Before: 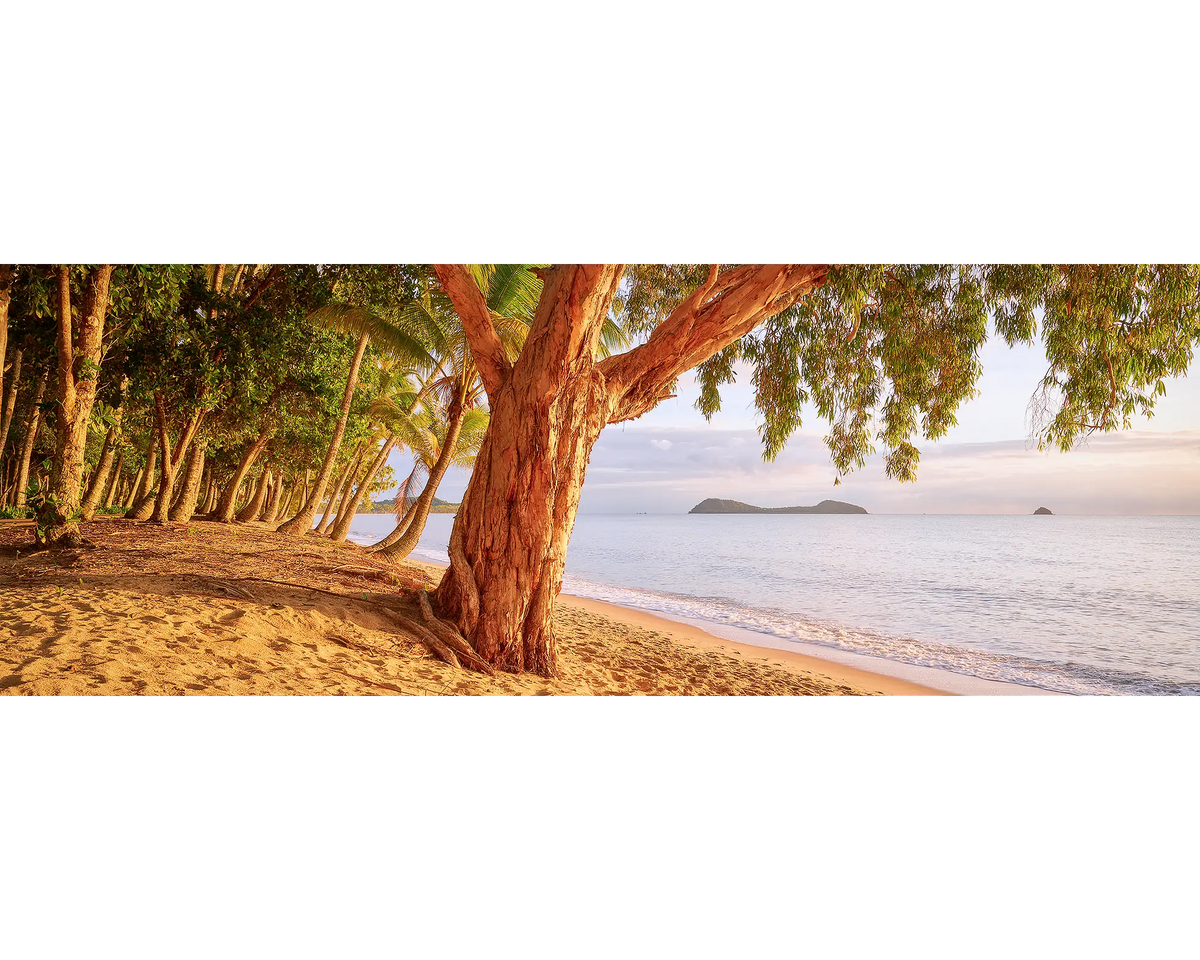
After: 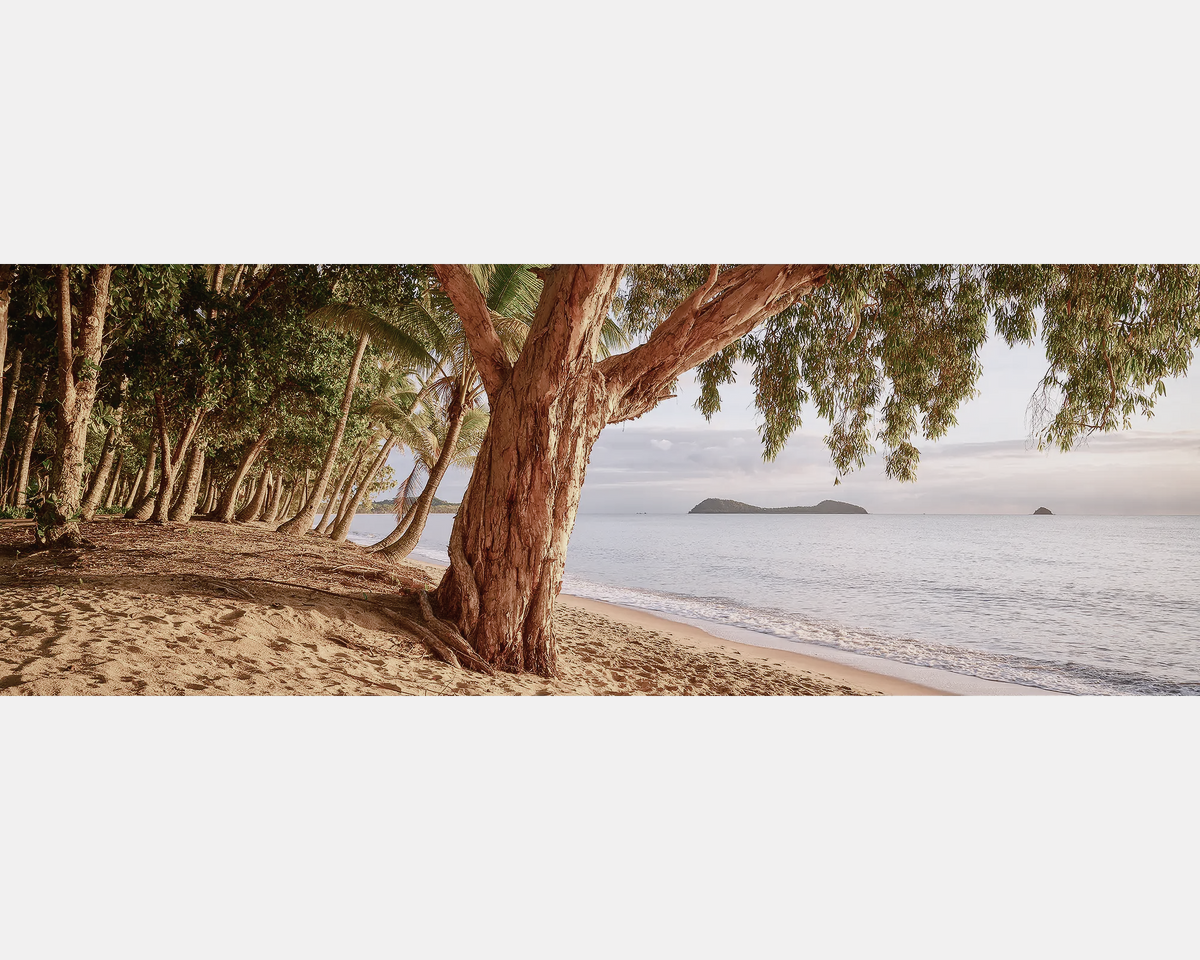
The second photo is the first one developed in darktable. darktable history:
color balance rgb: shadows lift › luminance -10%, shadows lift › chroma 1%, shadows lift › hue 113°, power › luminance -15%, highlights gain › chroma 0.2%, highlights gain › hue 333°, global offset › luminance 0.5%, perceptual saturation grading › global saturation 20%, perceptual saturation grading › highlights -50%, perceptual saturation grading › shadows 25%, contrast -10%
contrast brightness saturation: contrast 0.1, saturation -0.36
